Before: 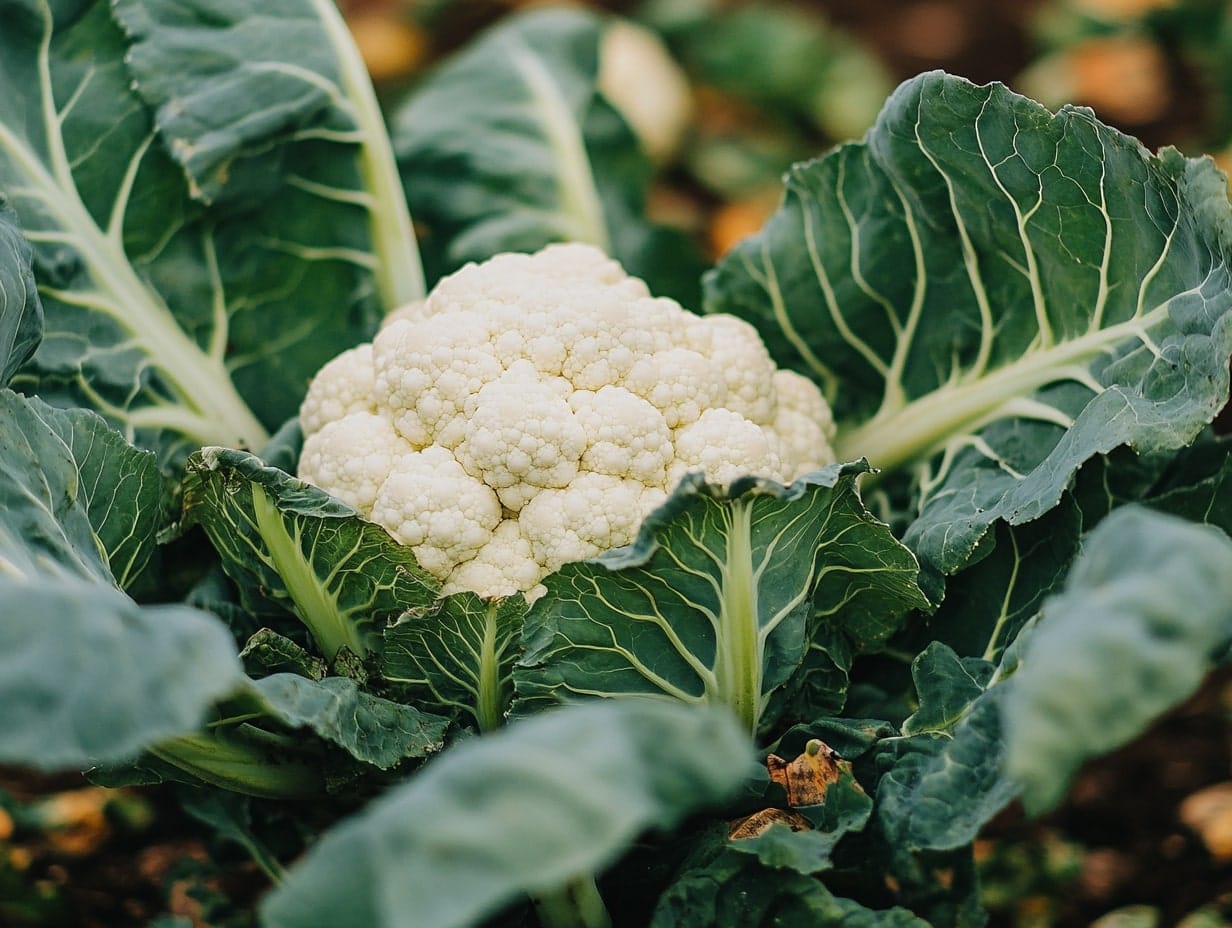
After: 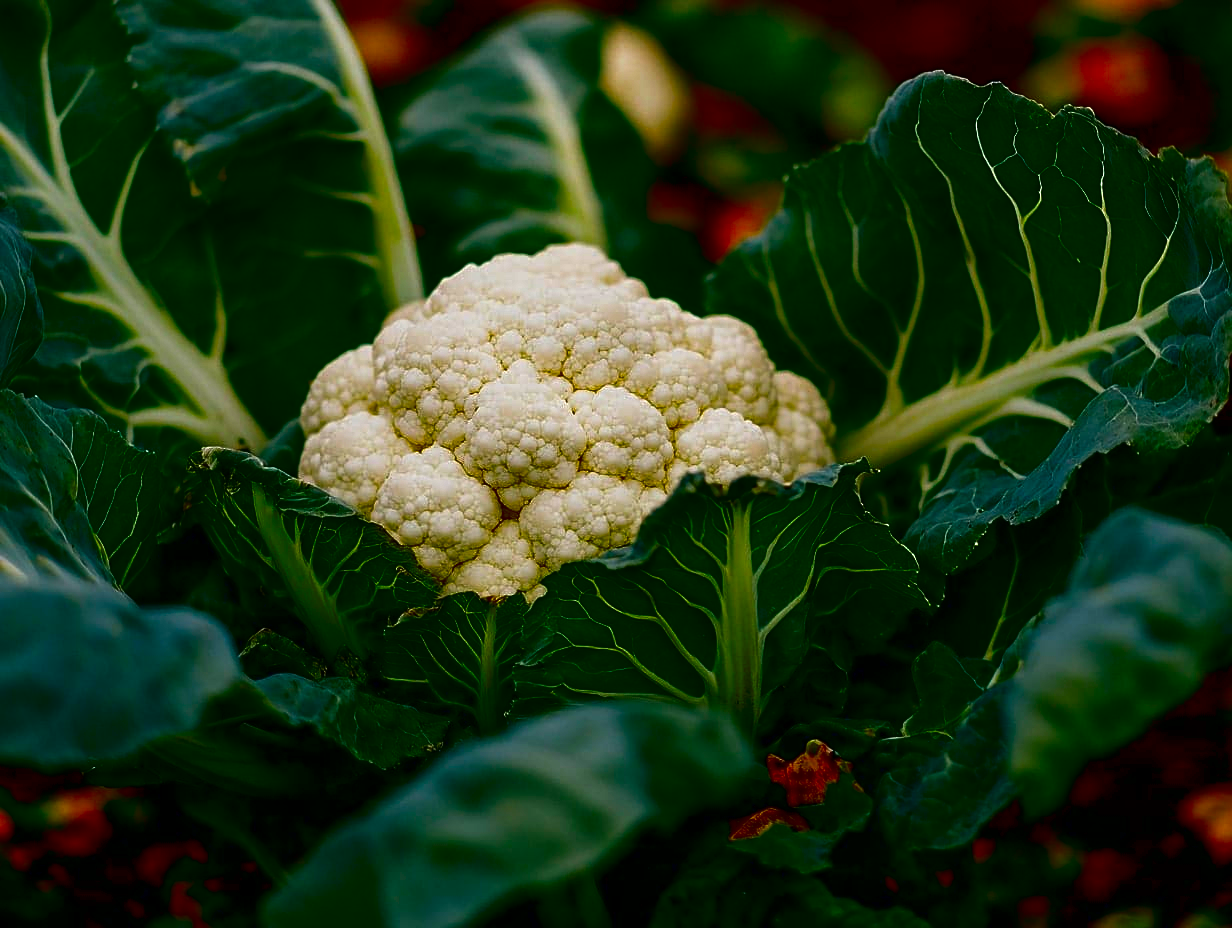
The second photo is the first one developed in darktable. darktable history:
rgb levels: preserve colors max RGB
exposure: exposure 0.236 EV, compensate highlight preservation false
contrast brightness saturation: brightness -1, saturation 1
